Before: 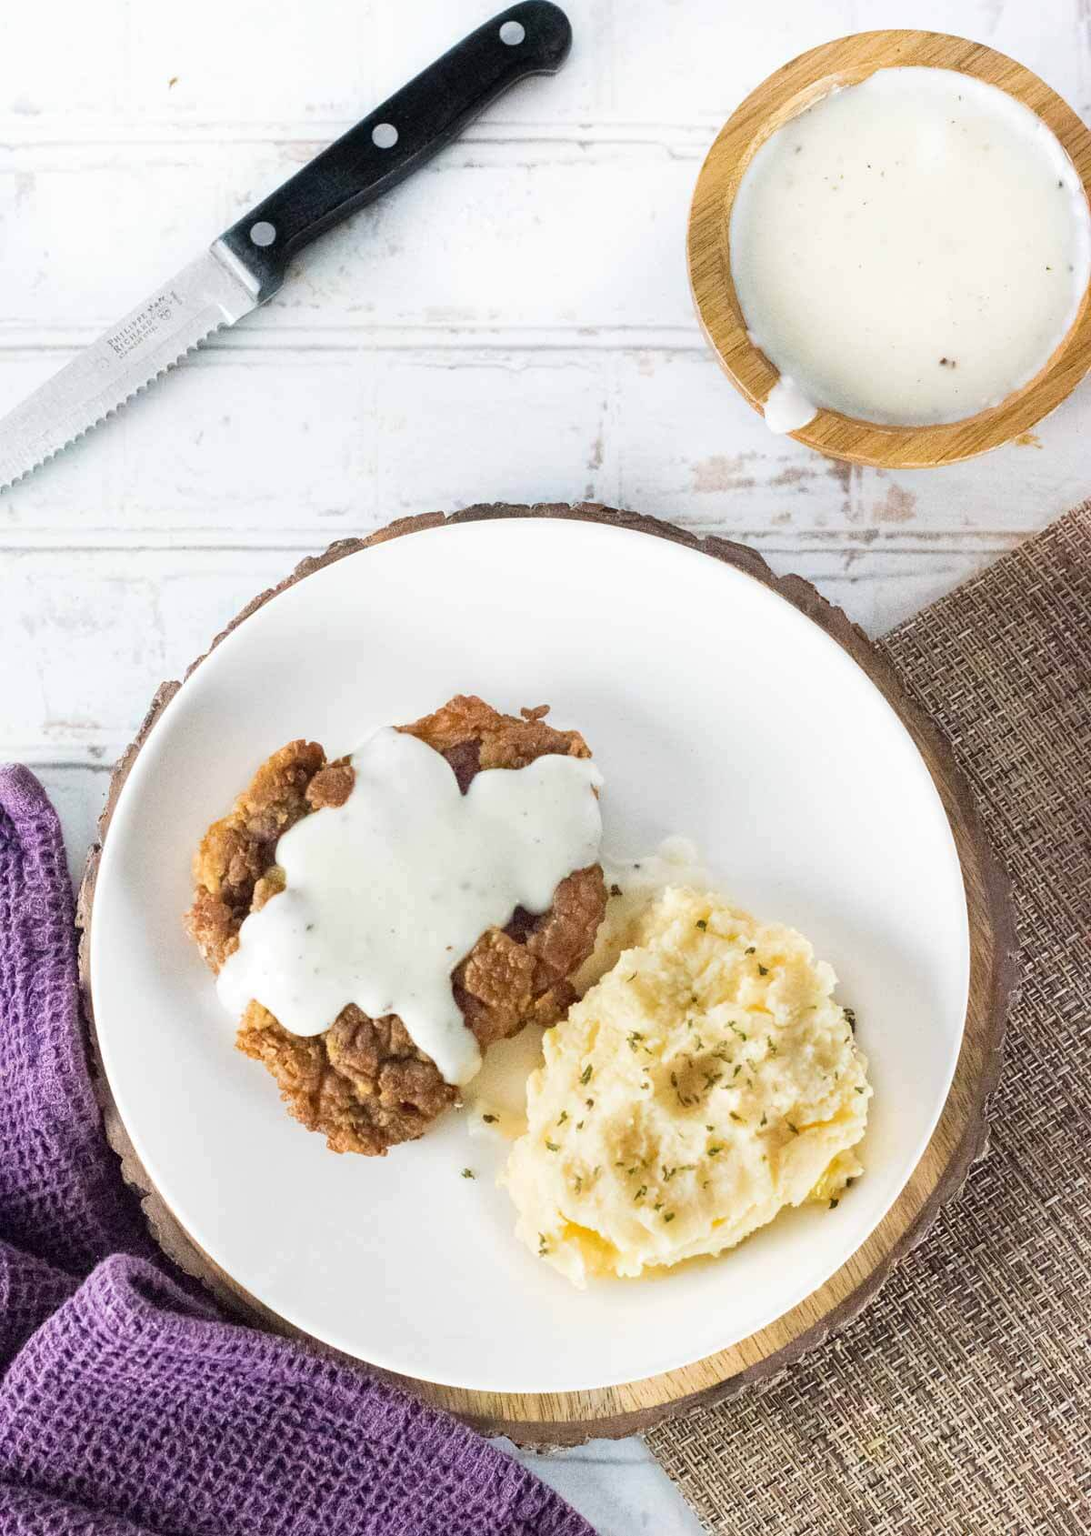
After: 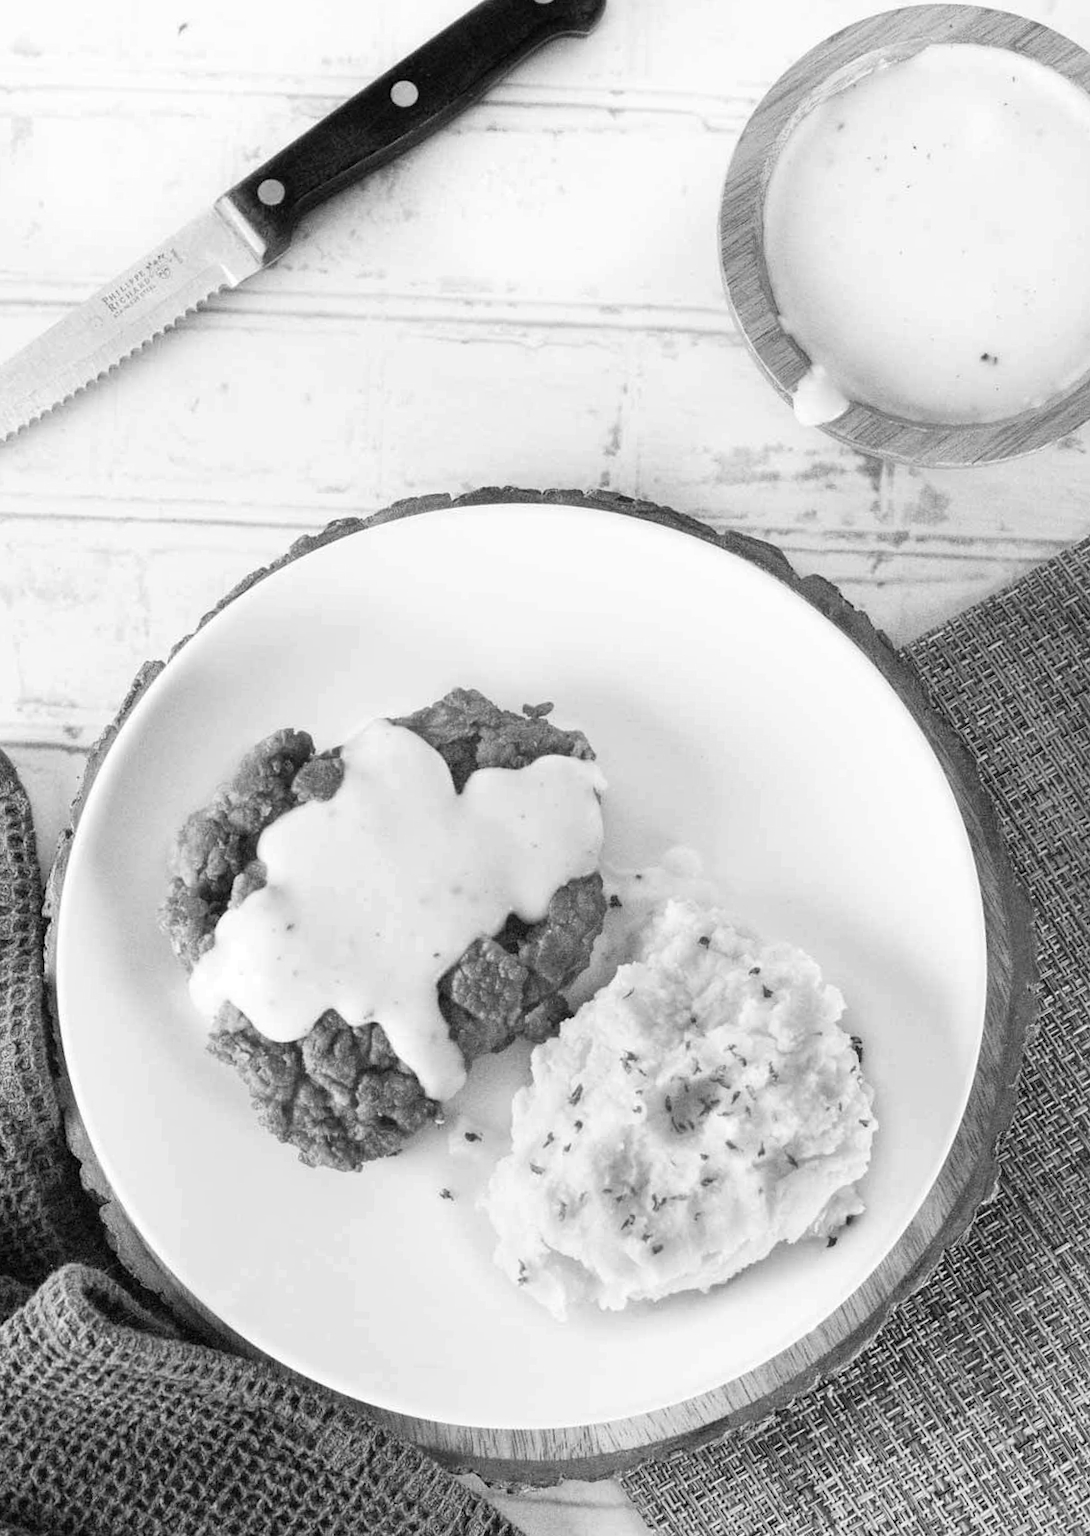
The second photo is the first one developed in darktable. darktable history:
color contrast: green-magenta contrast 0, blue-yellow contrast 0
crop and rotate: angle -2.38°
